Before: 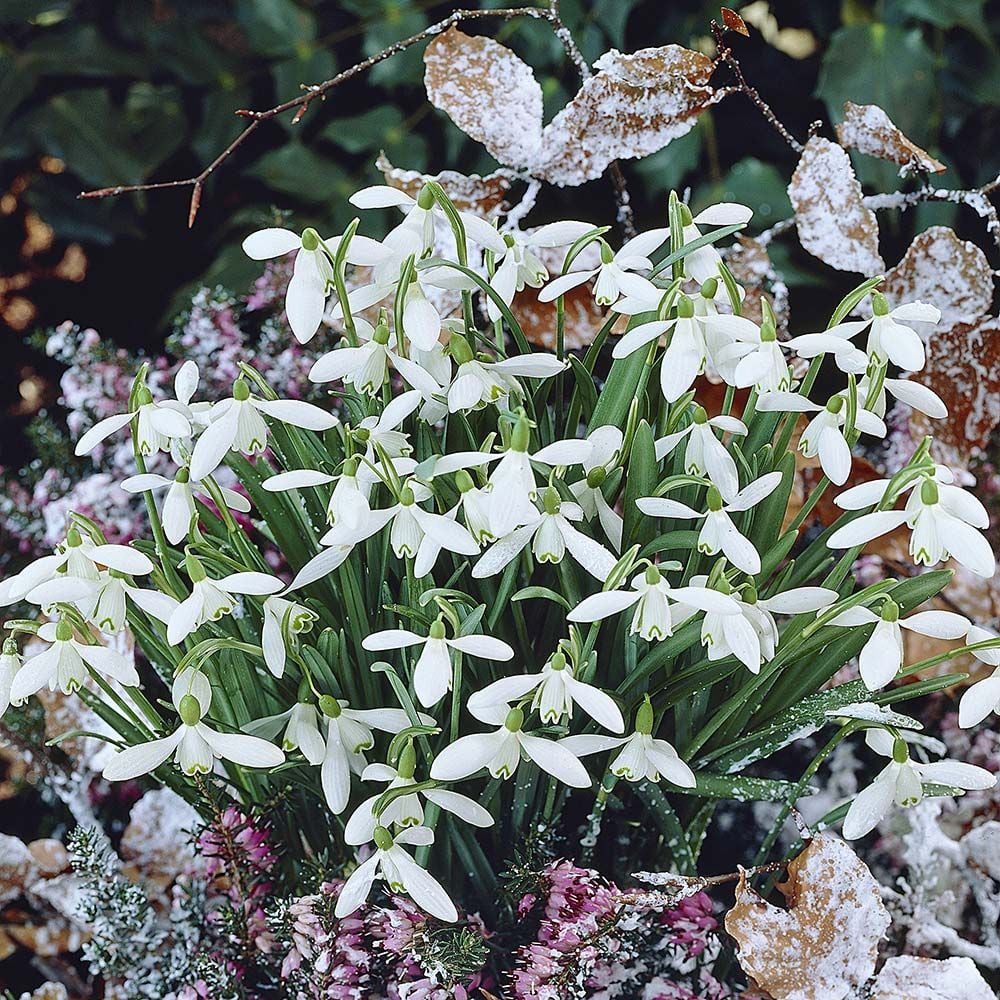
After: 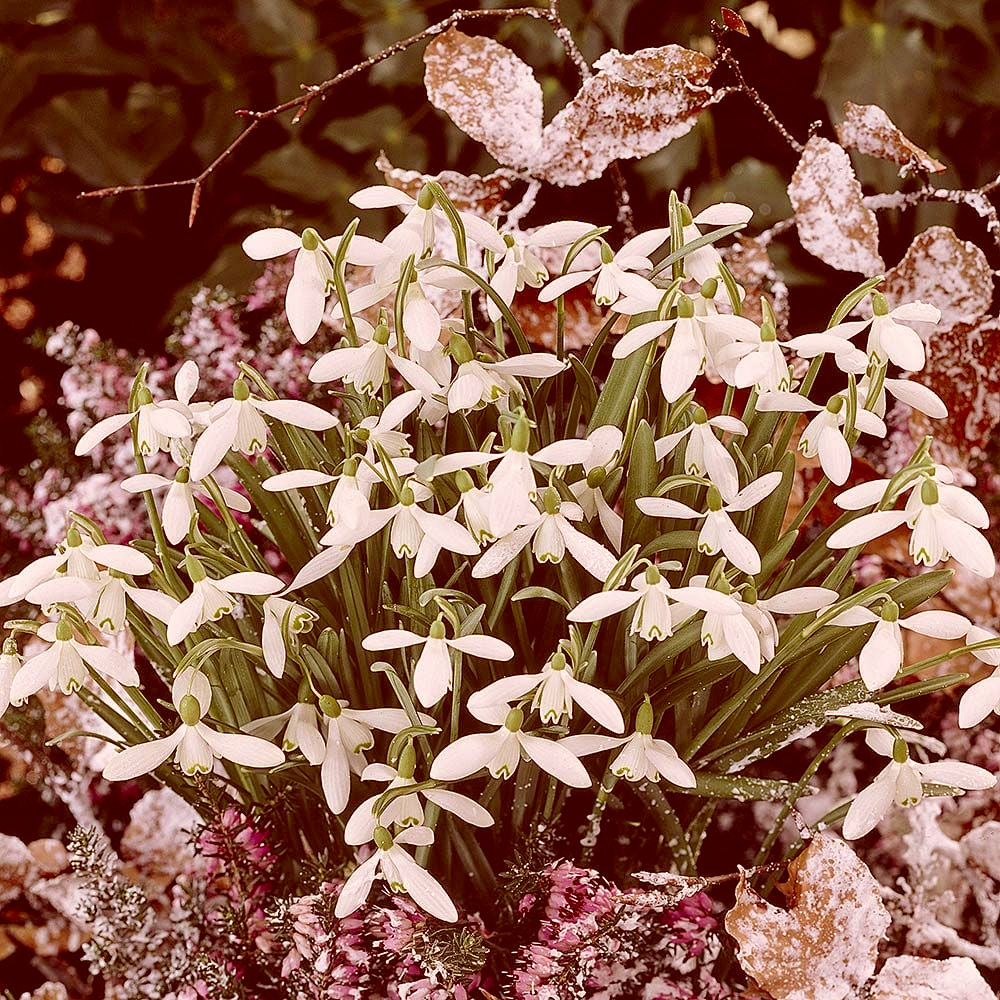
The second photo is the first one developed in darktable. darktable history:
color correction: highlights a* 9.19, highlights b* 8.78, shadows a* 39.55, shadows b* 39.88, saturation 0.798
